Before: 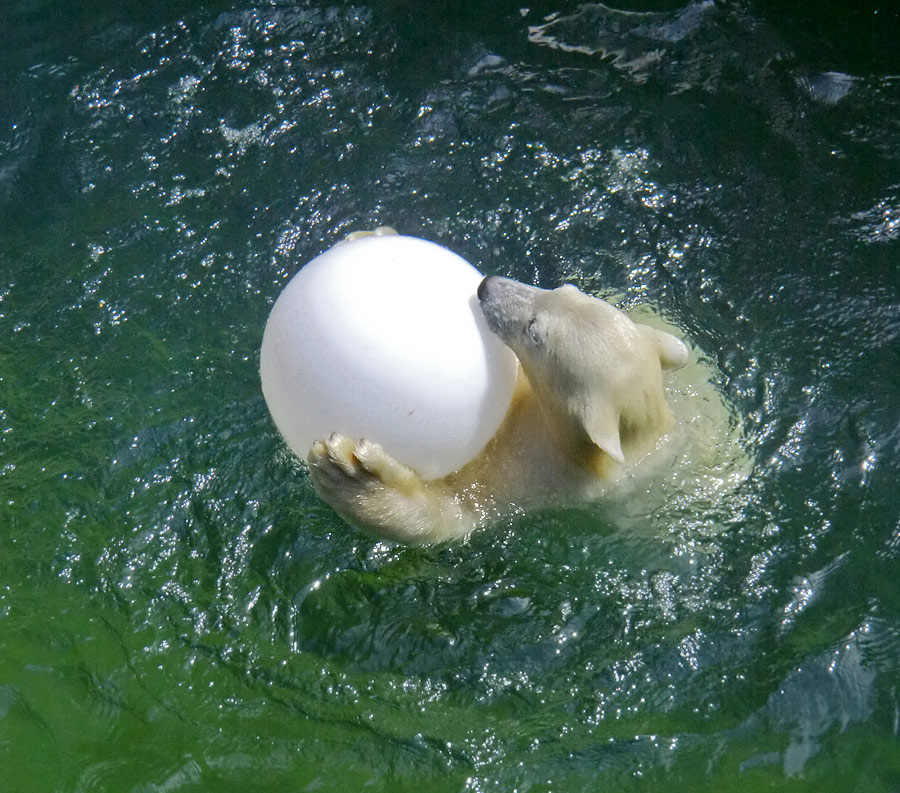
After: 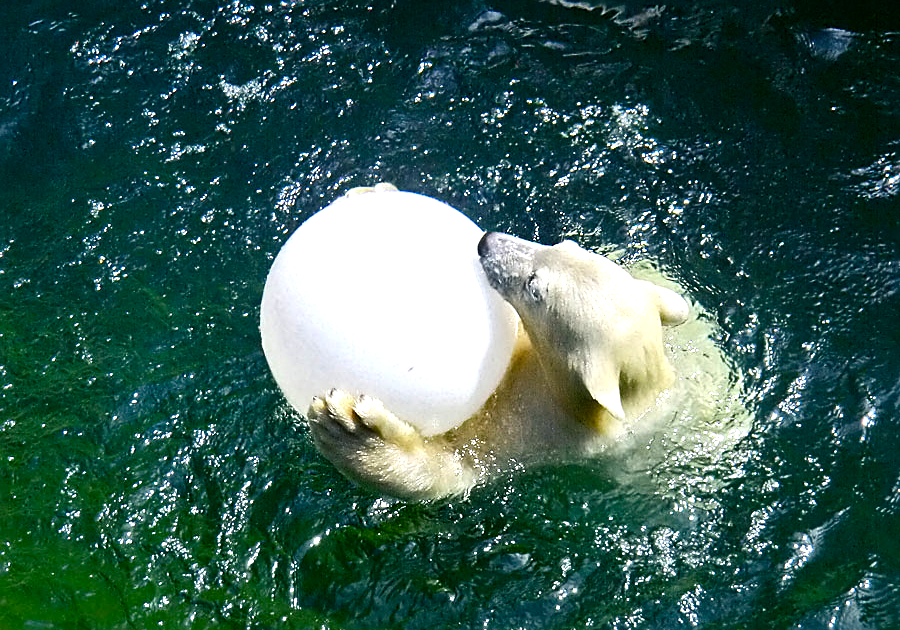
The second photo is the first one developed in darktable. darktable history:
tone equalizer: -8 EV -0.724 EV, -7 EV -0.684 EV, -6 EV -0.606 EV, -5 EV -0.366 EV, -3 EV 0.391 EV, -2 EV 0.6 EV, -1 EV 0.678 EV, +0 EV 0.745 EV, edges refinement/feathering 500, mask exposure compensation -1.57 EV, preserve details no
sharpen: on, module defaults
color balance rgb: shadows lift › chroma 3.25%, shadows lift › hue 241.41°, perceptual saturation grading › global saturation 20%, perceptual saturation grading › highlights -24.841%, perceptual saturation grading › shadows 50.247%, perceptual brilliance grading › global brilliance -17.561%, perceptual brilliance grading › highlights 28.262%
crop and rotate: top 5.656%, bottom 14.861%
